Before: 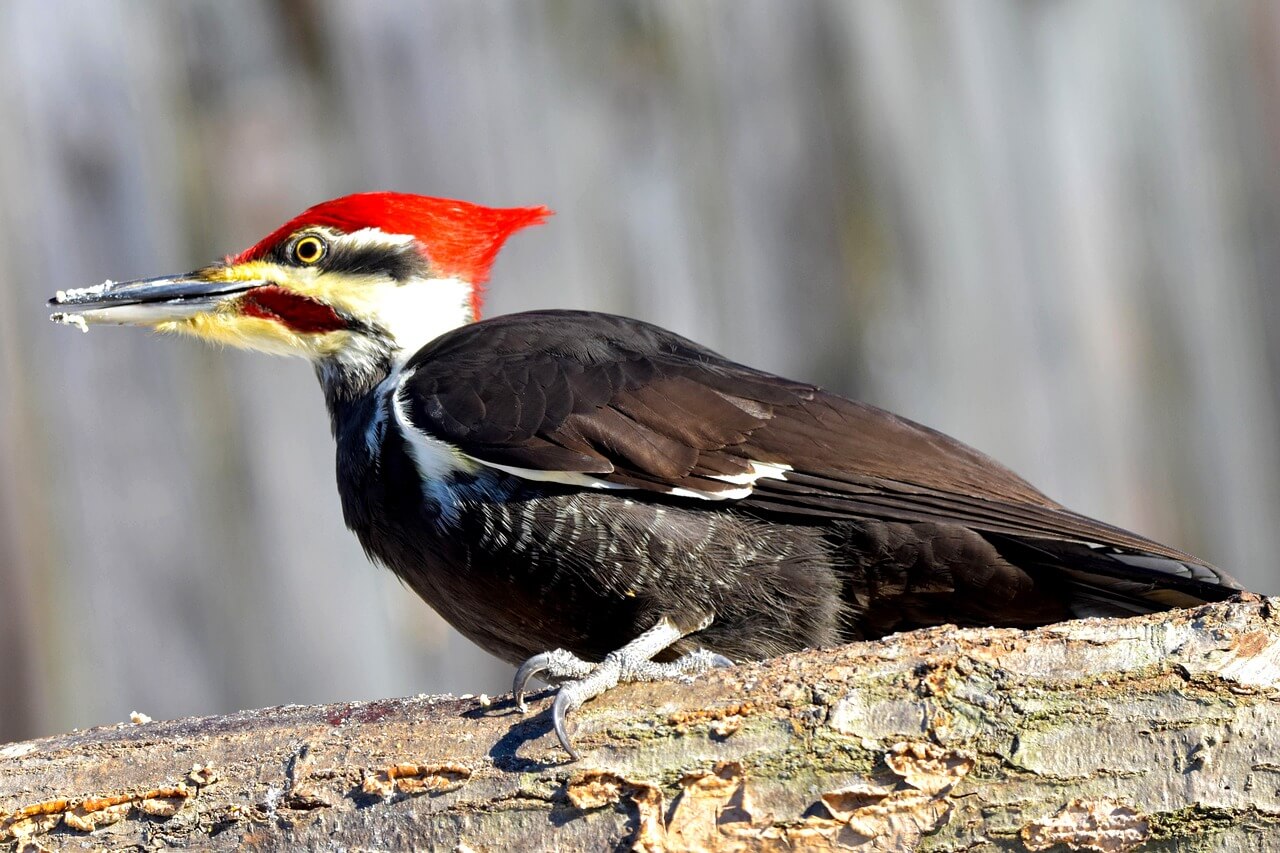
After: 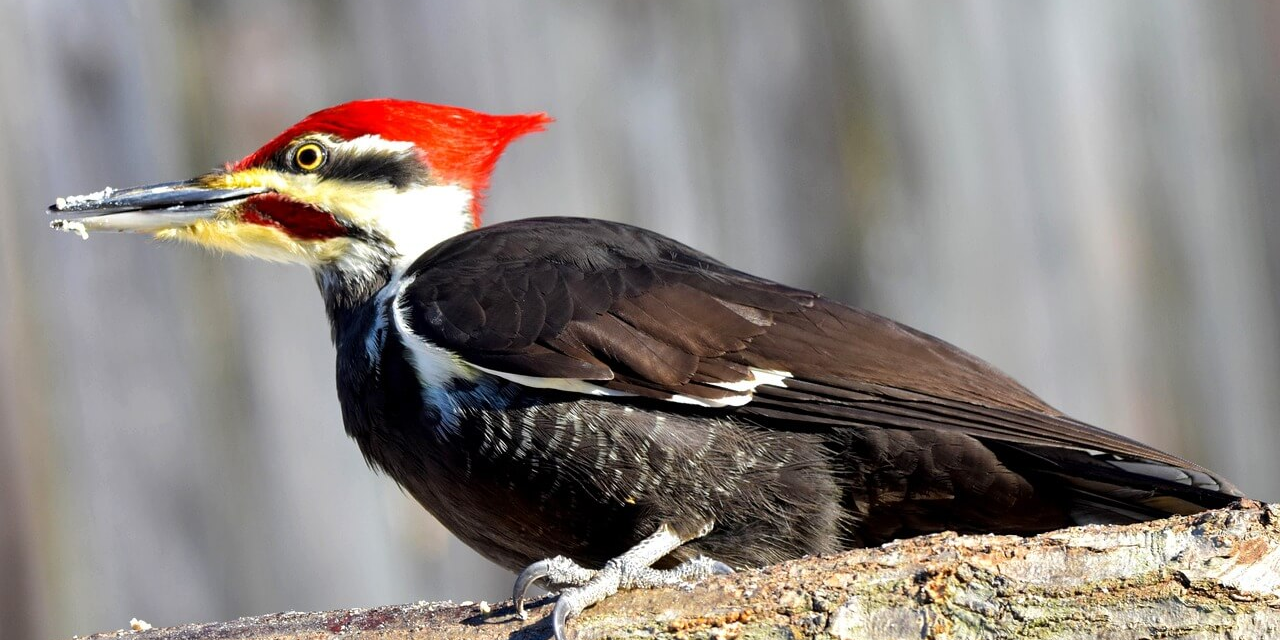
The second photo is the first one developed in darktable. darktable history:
crop: top 11.011%, bottom 13.929%
